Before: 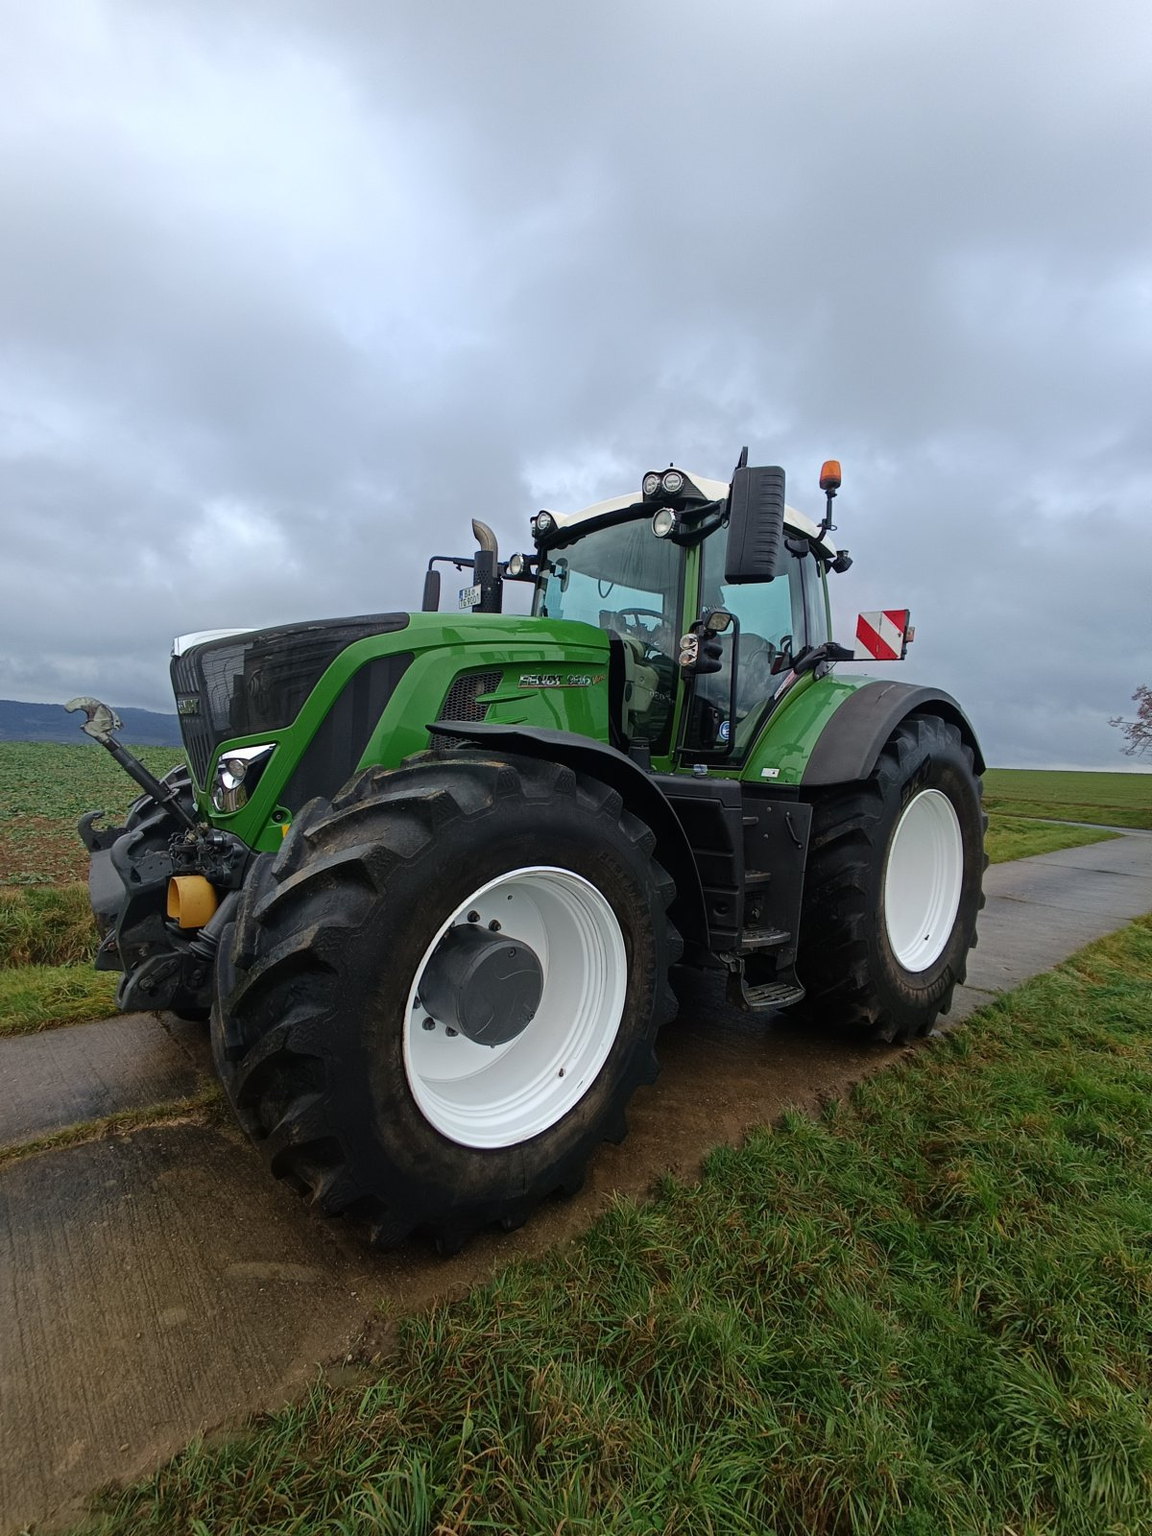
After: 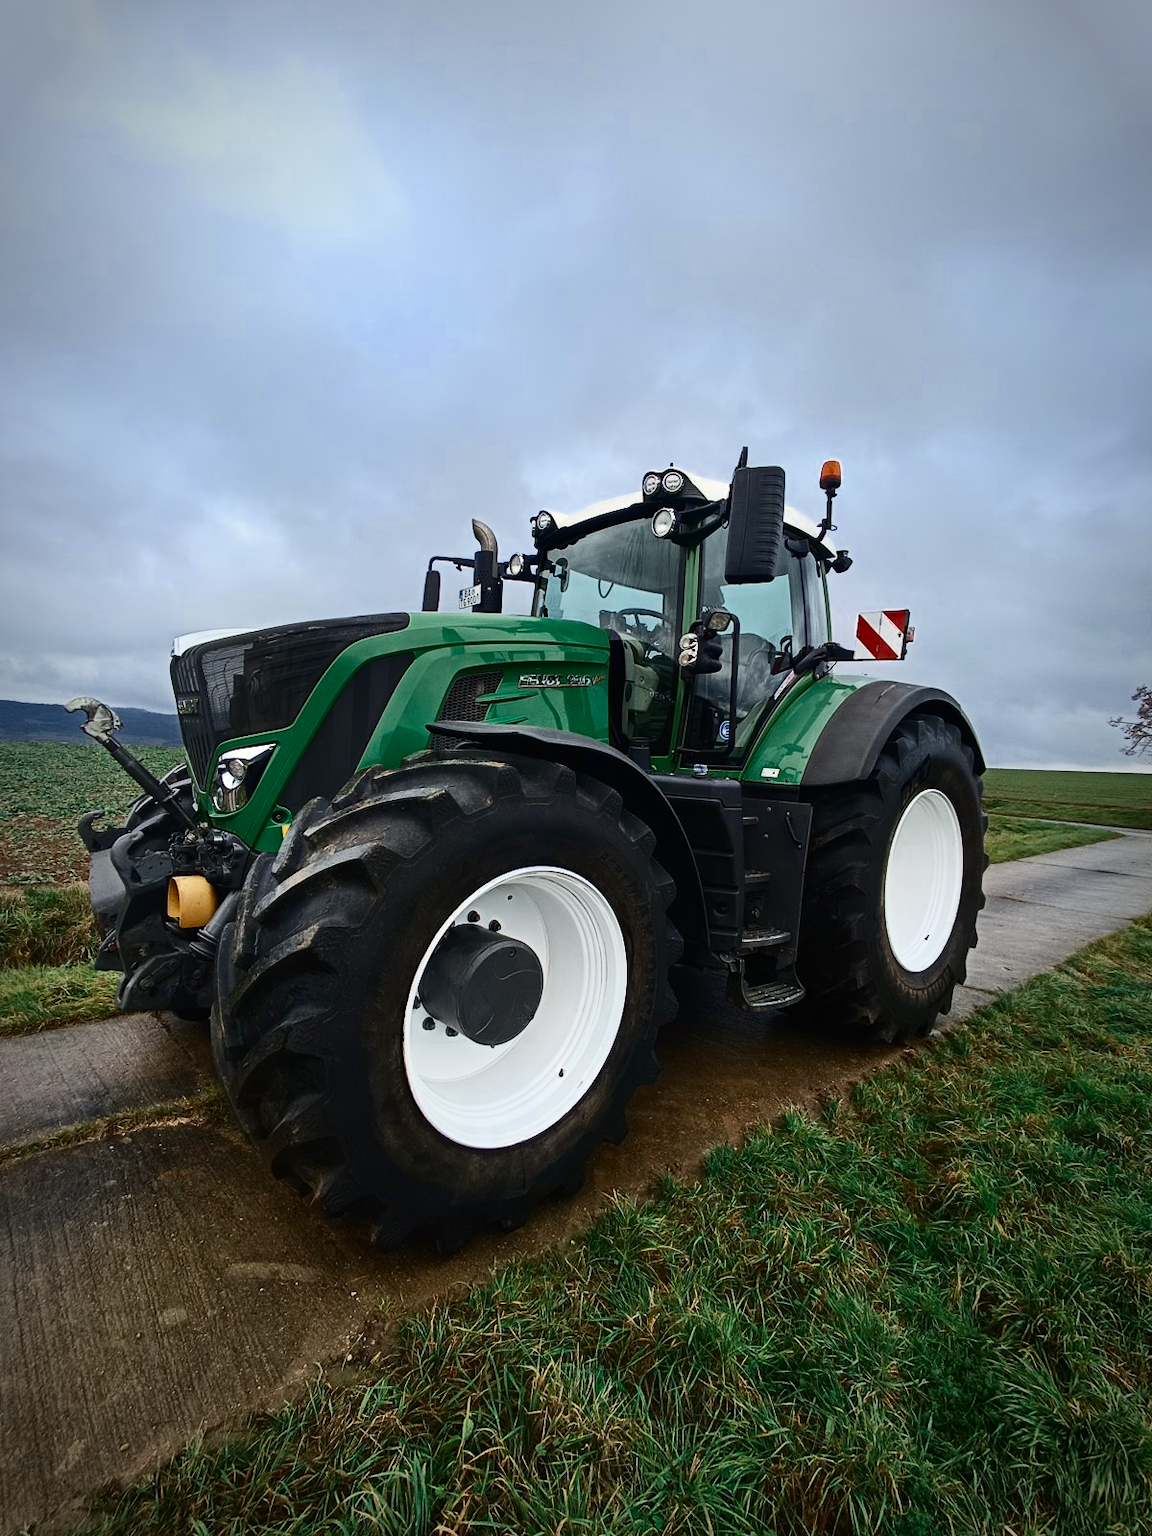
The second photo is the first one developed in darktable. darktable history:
vignetting: brightness -0.574, saturation 0.002, automatic ratio true, unbound false
color zones: curves: ch0 [(0, 0.5) (0.125, 0.4) (0.25, 0.5) (0.375, 0.4) (0.5, 0.4) (0.625, 0.35) (0.75, 0.35) (0.875, 0.5)]; ch1 [(0, 0.35) (0.125, 0.45) (0.25, 0.35) (0.375, 0.35) (0.5, 0.35) (0.625, 0.35) (0.75, 0.45) (0.875, 0.35)]; ch2 [(0, 0.6) (0.125, 0.5) (0.25, 0.5) (0.375, 0.6) (0.5, 0.6) (0.625, 0.5) (0.75, 0.5) (0.875, 0.5)]
shadows and highlights: low approximation 0.01, soften with gaussian
contrast brightness saturation: contrast 0.414, brightness 0.105, saturation 0.211
